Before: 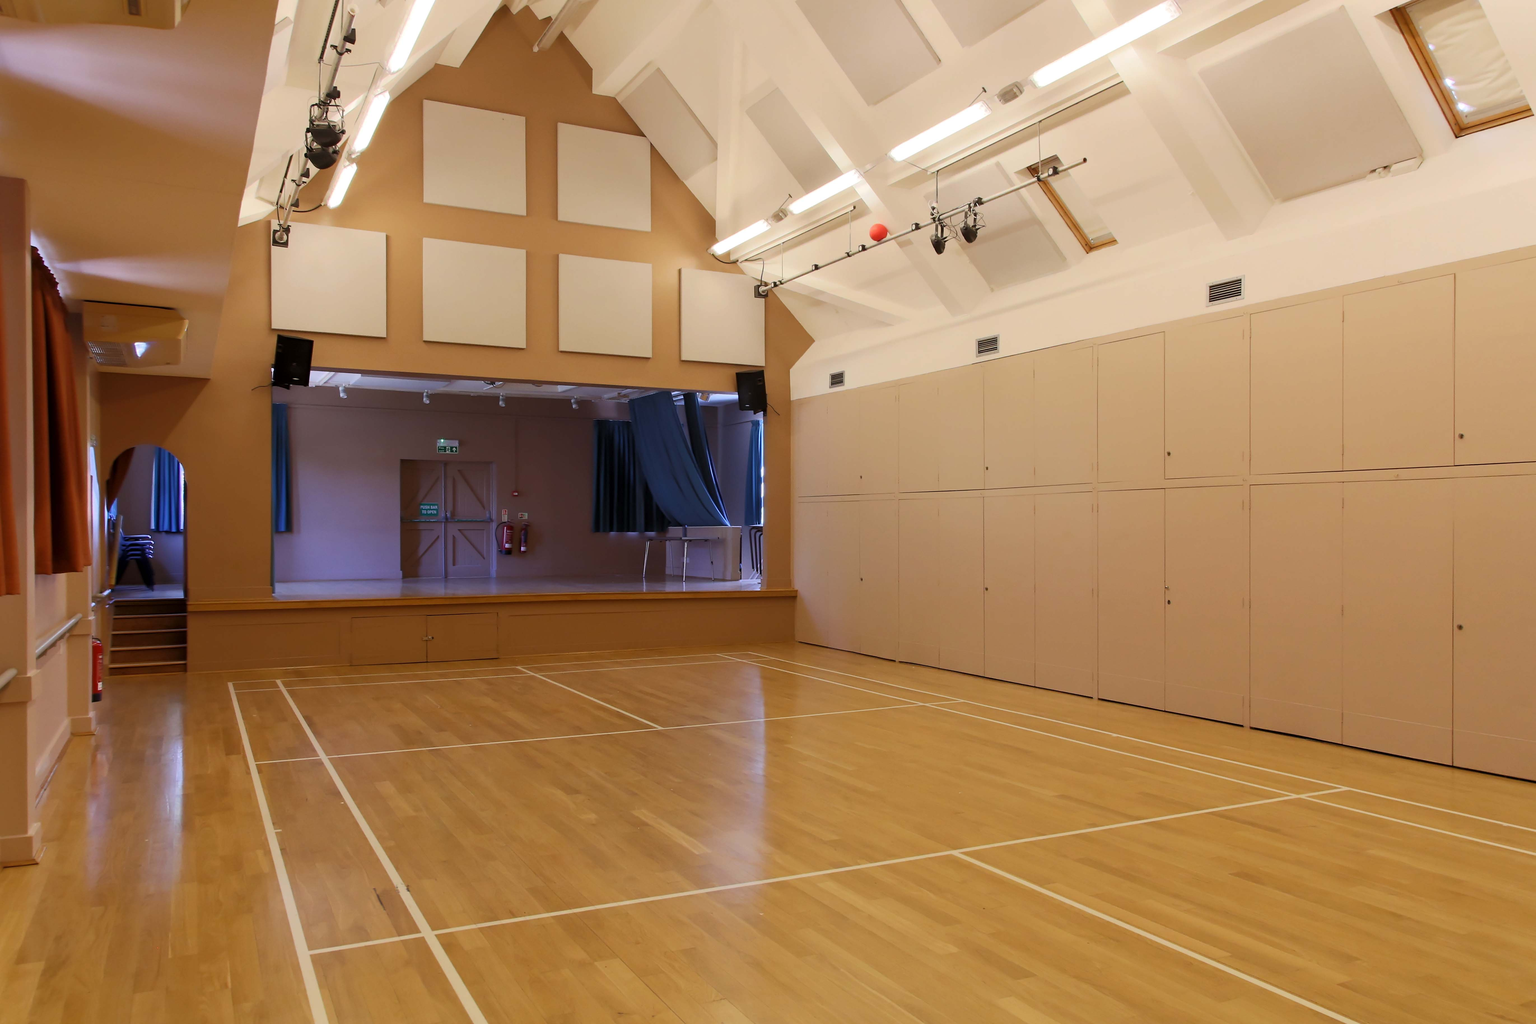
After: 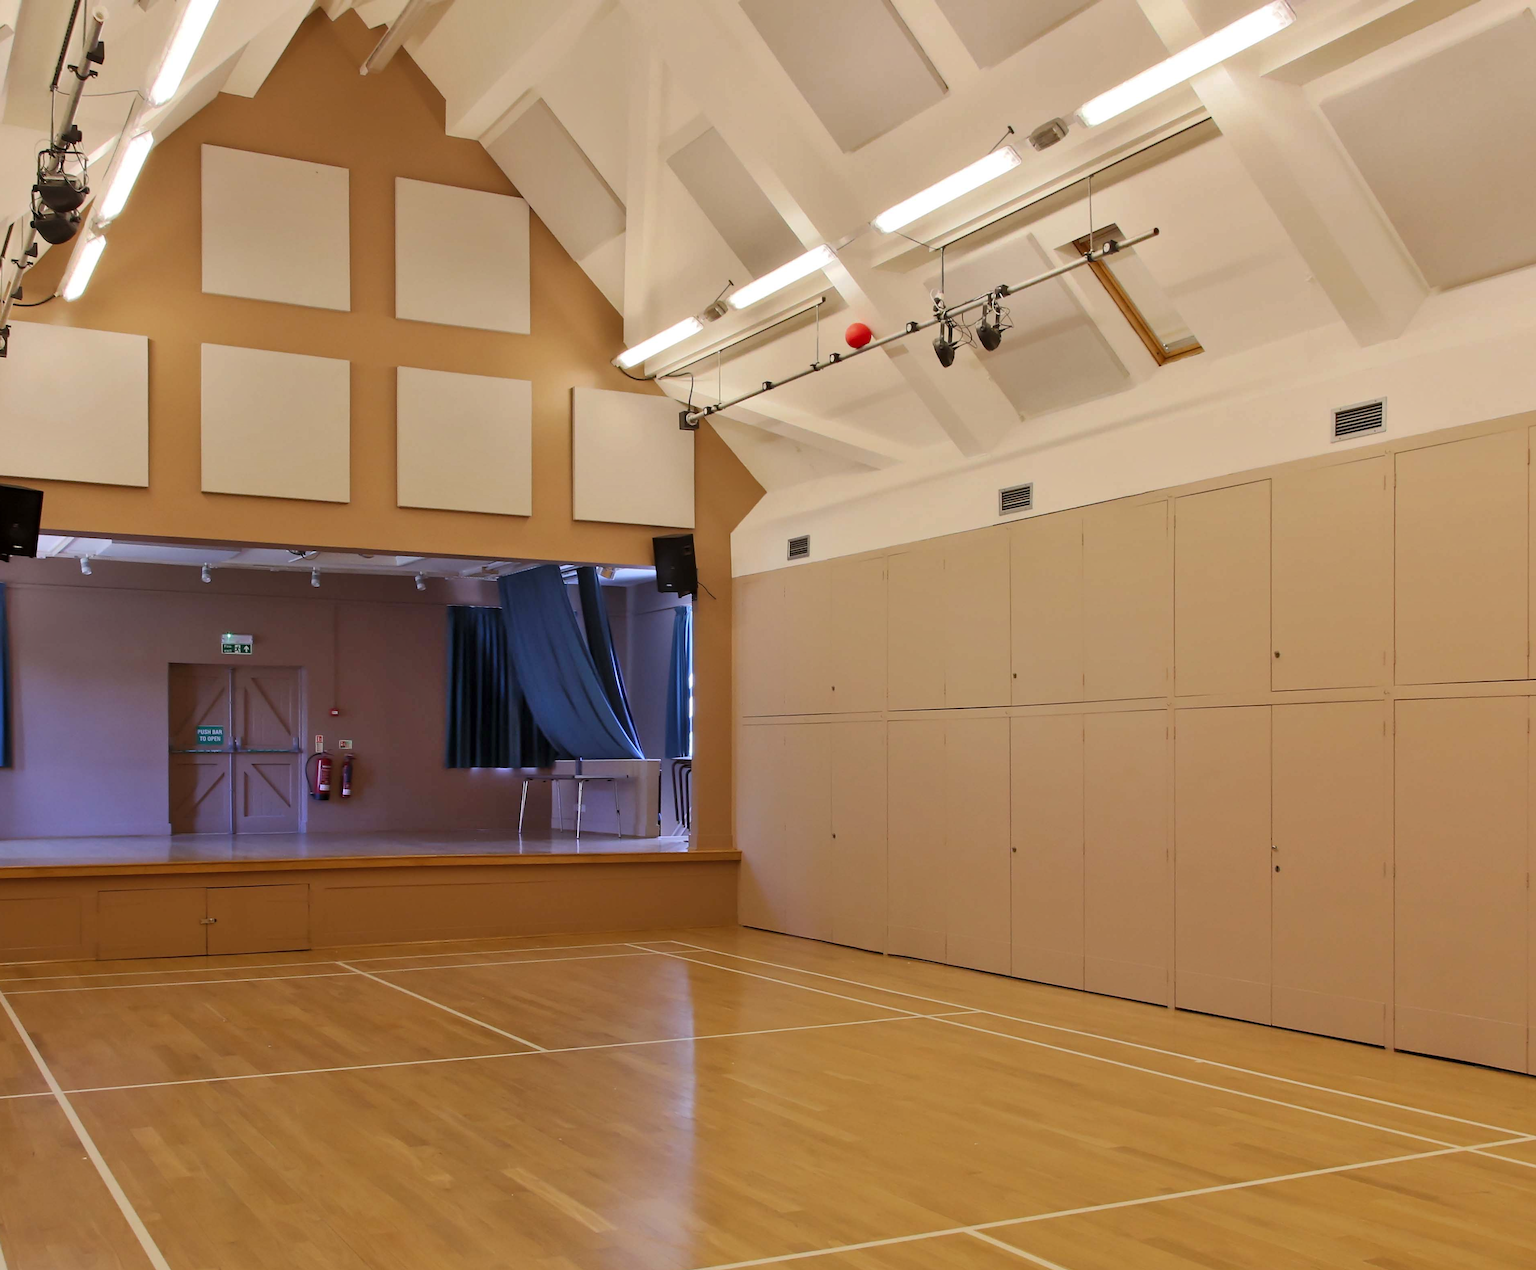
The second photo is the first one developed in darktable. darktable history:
crop: left 18.479%, right 12.2%, bottom 13.971%
shadows and highlights: soften with gaussian
